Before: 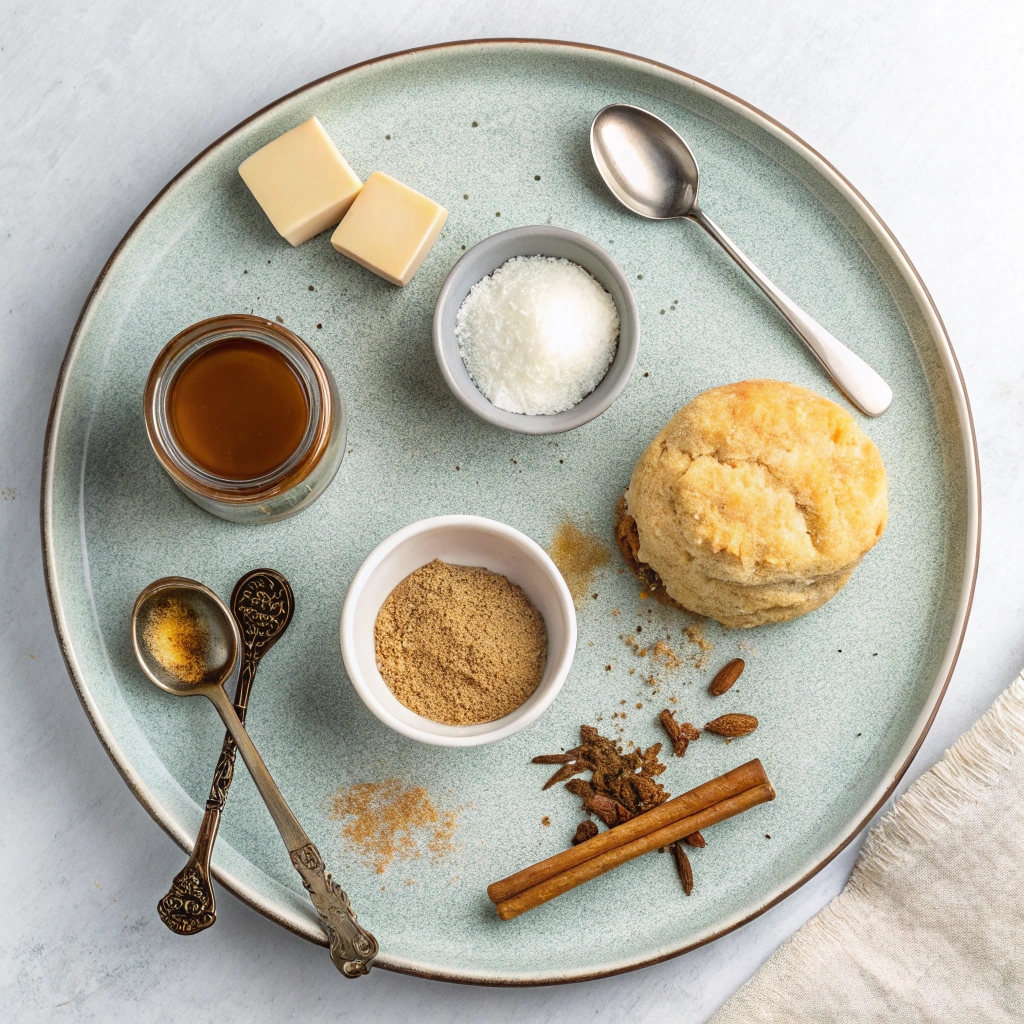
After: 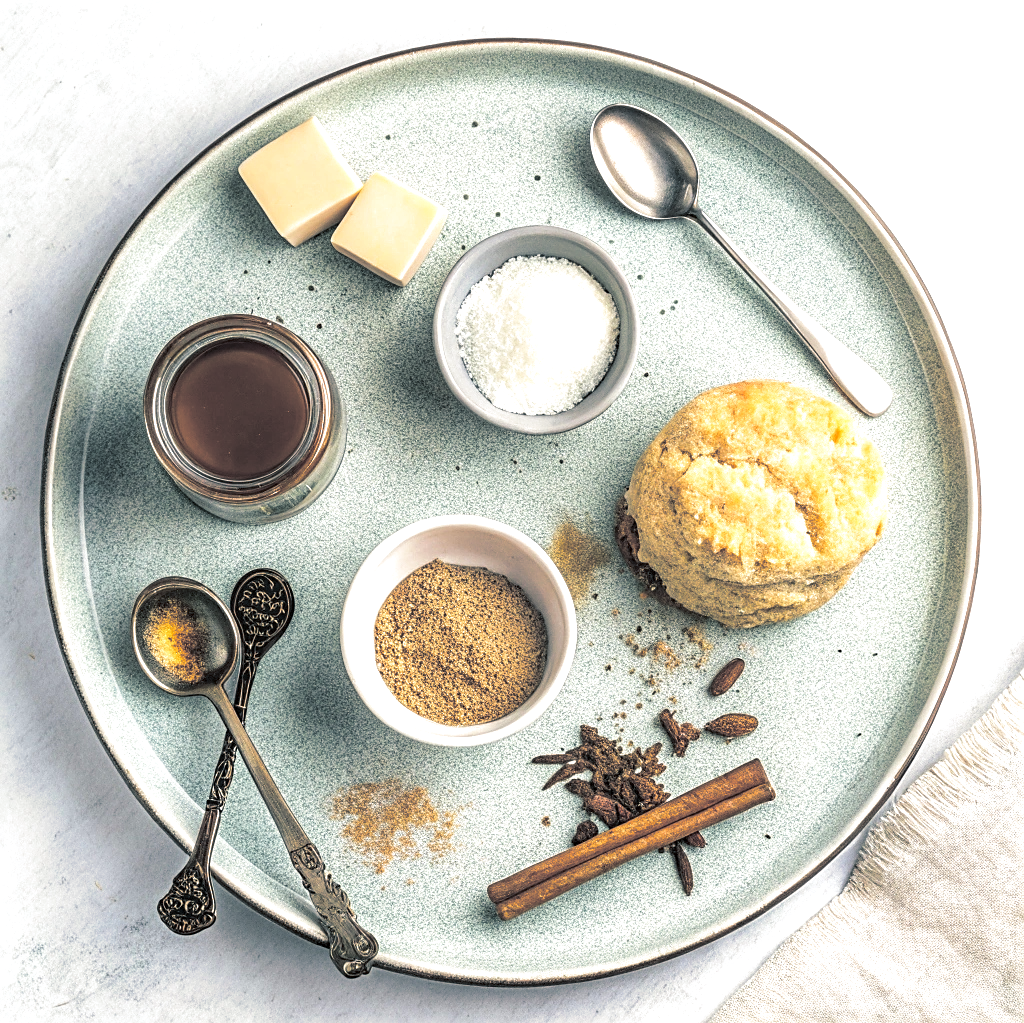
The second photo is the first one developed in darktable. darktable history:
sharpen: on, module defaults
exposure: black level correction 0, exposure 0.5 EV, compensate exposure bias true, compensate highlight preservation false
split-toning: shadows › hue 205.2°, shadows › saturation 0.29, highlights › hue 50.4°, highlights › saturation 0.38, balance -49.9
crop: bottom 0.071%
local contrast: on, module defaults
